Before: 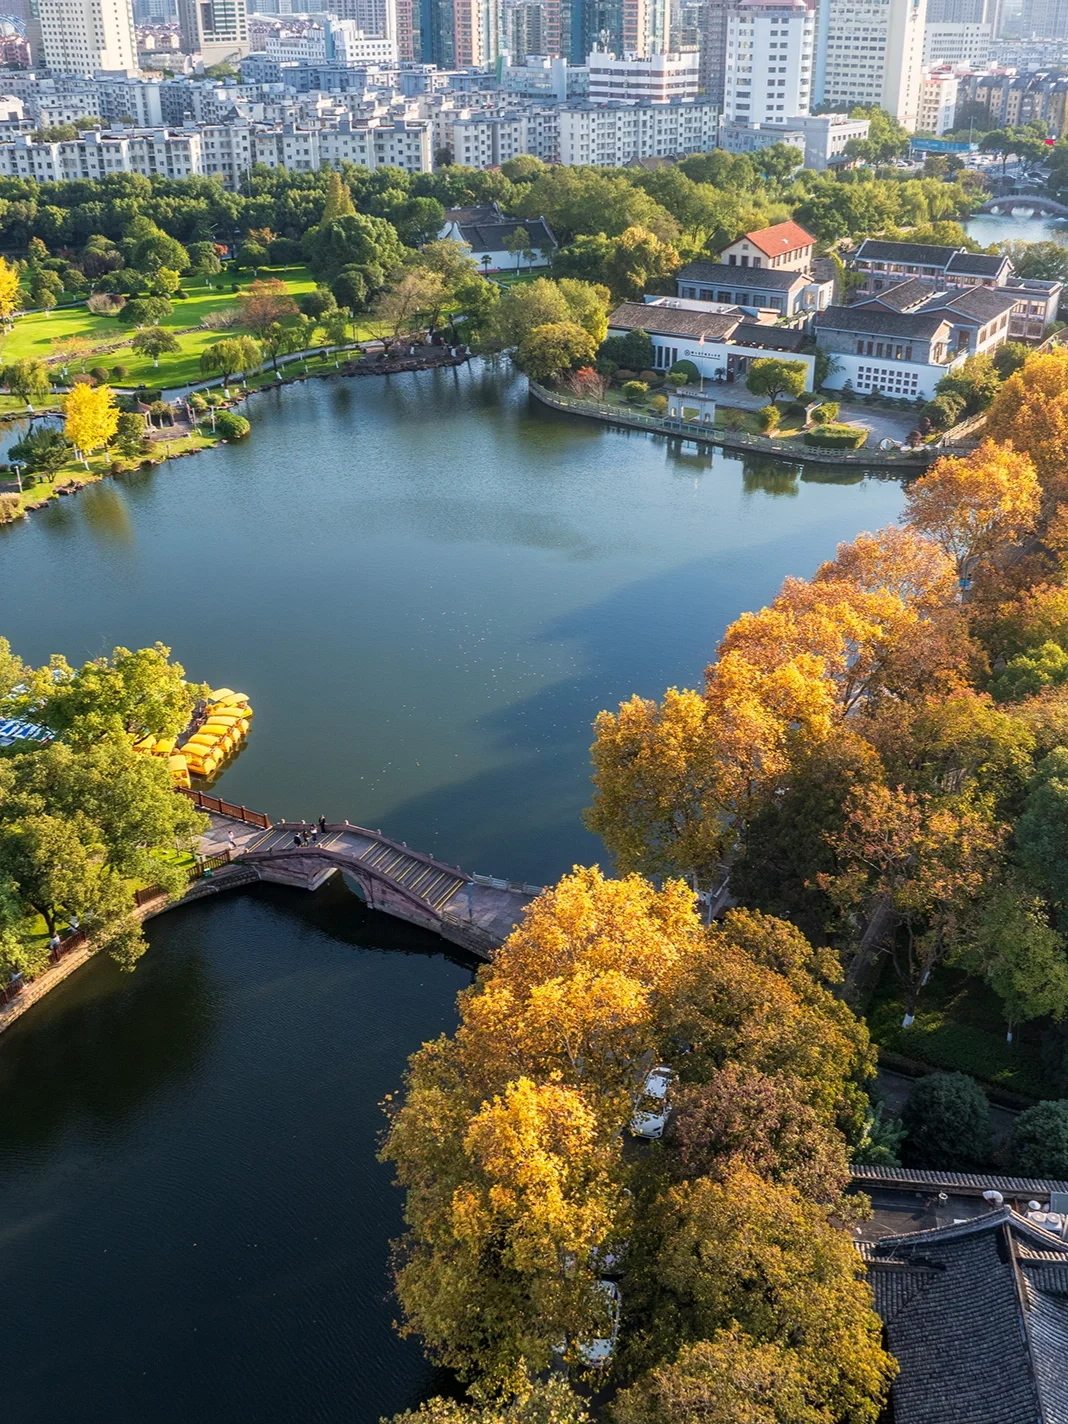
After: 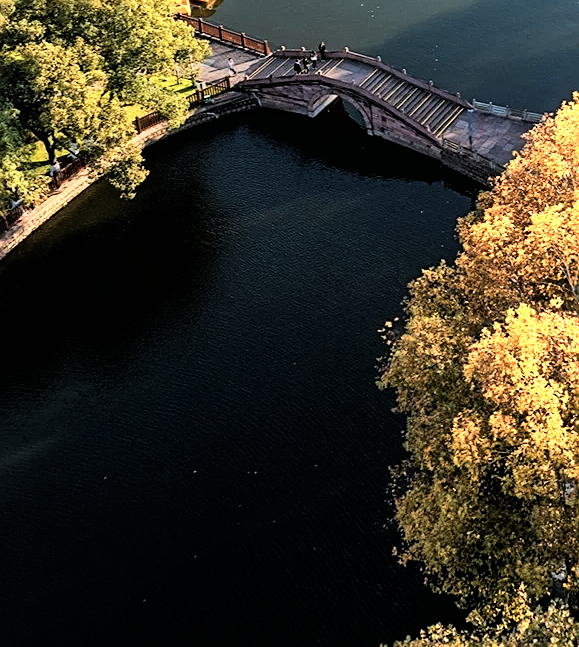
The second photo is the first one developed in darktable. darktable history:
filmic rgb: black relative exposure -5.14 EV, white relative exposure 4 EV, hardness 2.89, contrast 1.204
crop and rotate: top 54.319%, right 45.697%, bottom 0.191%
color zones: curves: ch0 [(0.018, 0.548) (0.197, 0.654) (0.425, 0.447) (0.605, 0.658) (0.732, 0.579)]; ch1 [(0.105, 0.531) (0.224, 0.531) (0.386, 0.39) (0.618, 0.456) (0.732, 0.456) (0.956, 0.421)]; ch2 [(0.039, 0.583) (0.215, 0.465) (0.399, 0.544) (0.465, 0.548) (0.614, 0.447) (0.724, 0.43) (0.882, 0.623) (0.956, 0.632)]
sharpen: on, module defaults
